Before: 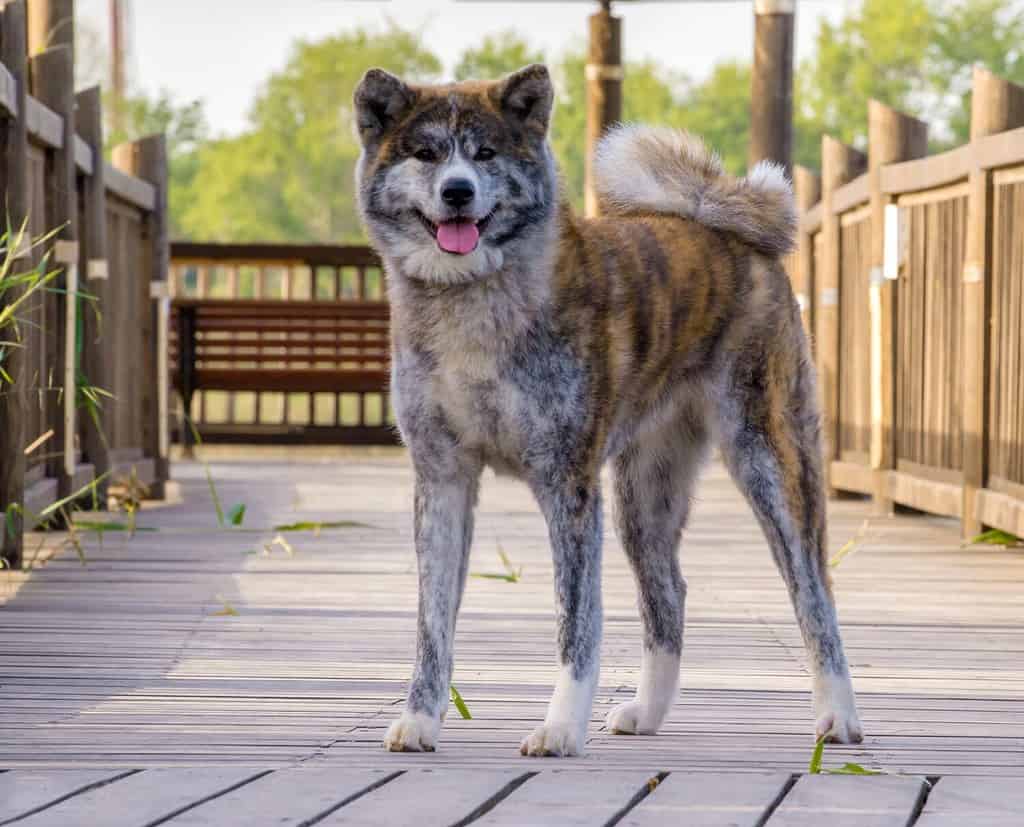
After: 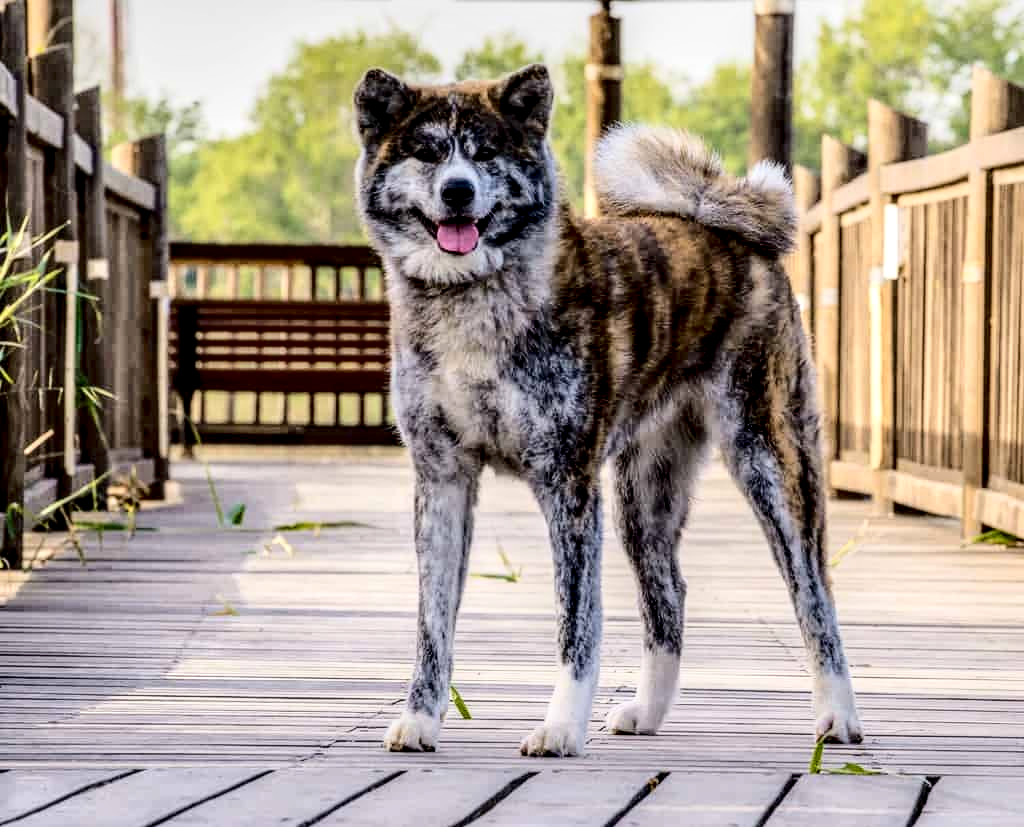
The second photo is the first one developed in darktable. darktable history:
contrast brightness saturation: contrast 0.197, brightness 0.167, saturation 0.227
tone curve: curves: ch0 [(0, 0) (0.003, 0.023) (0.011, 0.029) (0.025, 0.037) (0.044, 0.047) (0.069, 0.057) (0.1, 0.075) (0.136, 0.103) (0.177, 0.145) (0.224, 0.193) (0.277, 0.266) (0.335, 0.362) (0.399, 0.473) (0.468, 0.569) (0.543, 0.655) (0.623, 0.73) (0.709, 0.804) (0.801, 0.874) (0.898, 0.924) (1, 1)], color space Lab, independent channels, preserve colors none
exposure: black level correction 0, exposure -0.733 EV, compensate exposure bias true, compensate highlight preservation false
local contrast: highlights 19%, detail 185%
